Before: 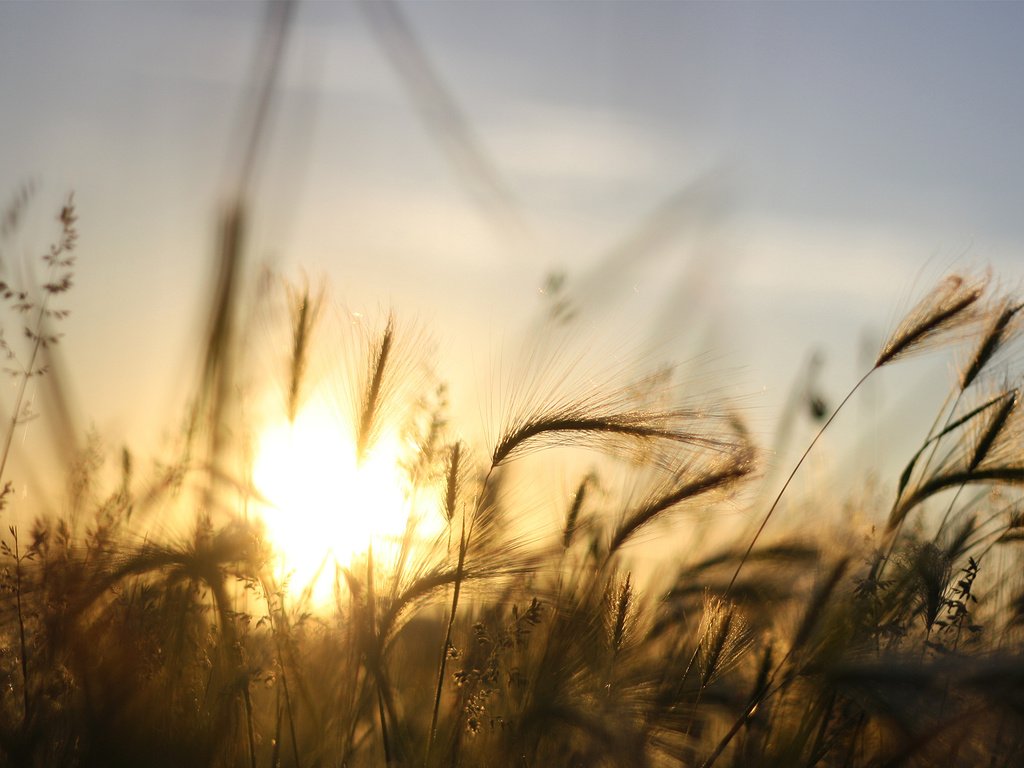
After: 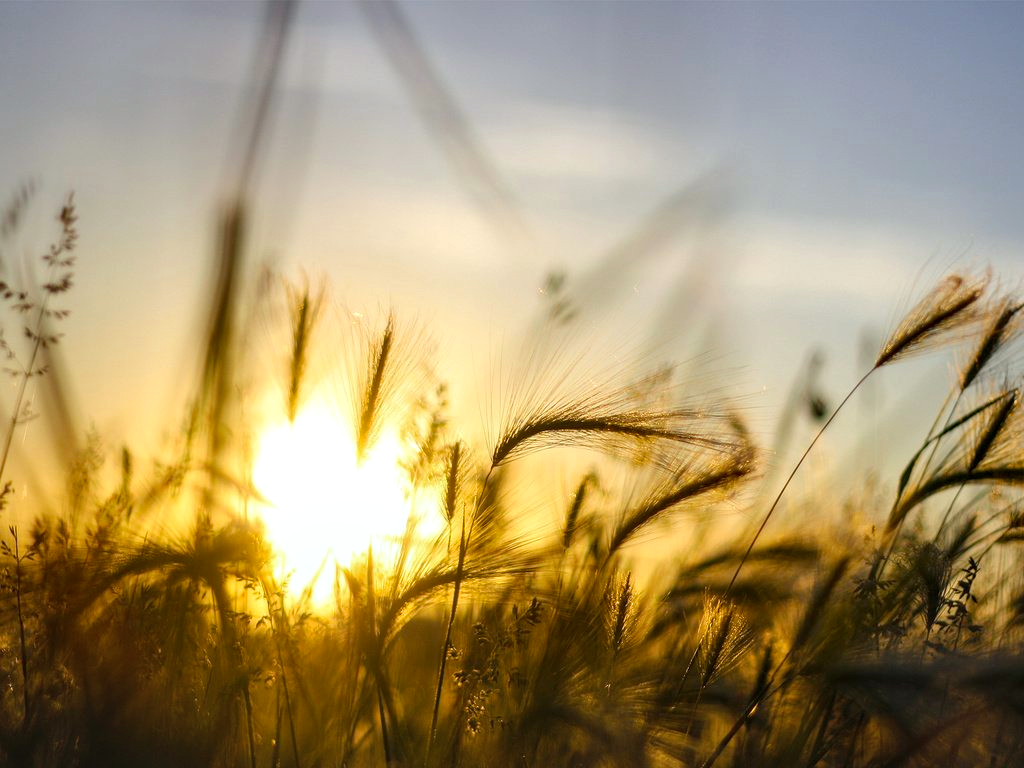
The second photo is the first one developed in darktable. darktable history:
local contrast: detail 130%
white balance: red 0.988, blue 1.017
color balance rgb: perceptual saturation grading › global saturation 25%, global vibrance 20%
